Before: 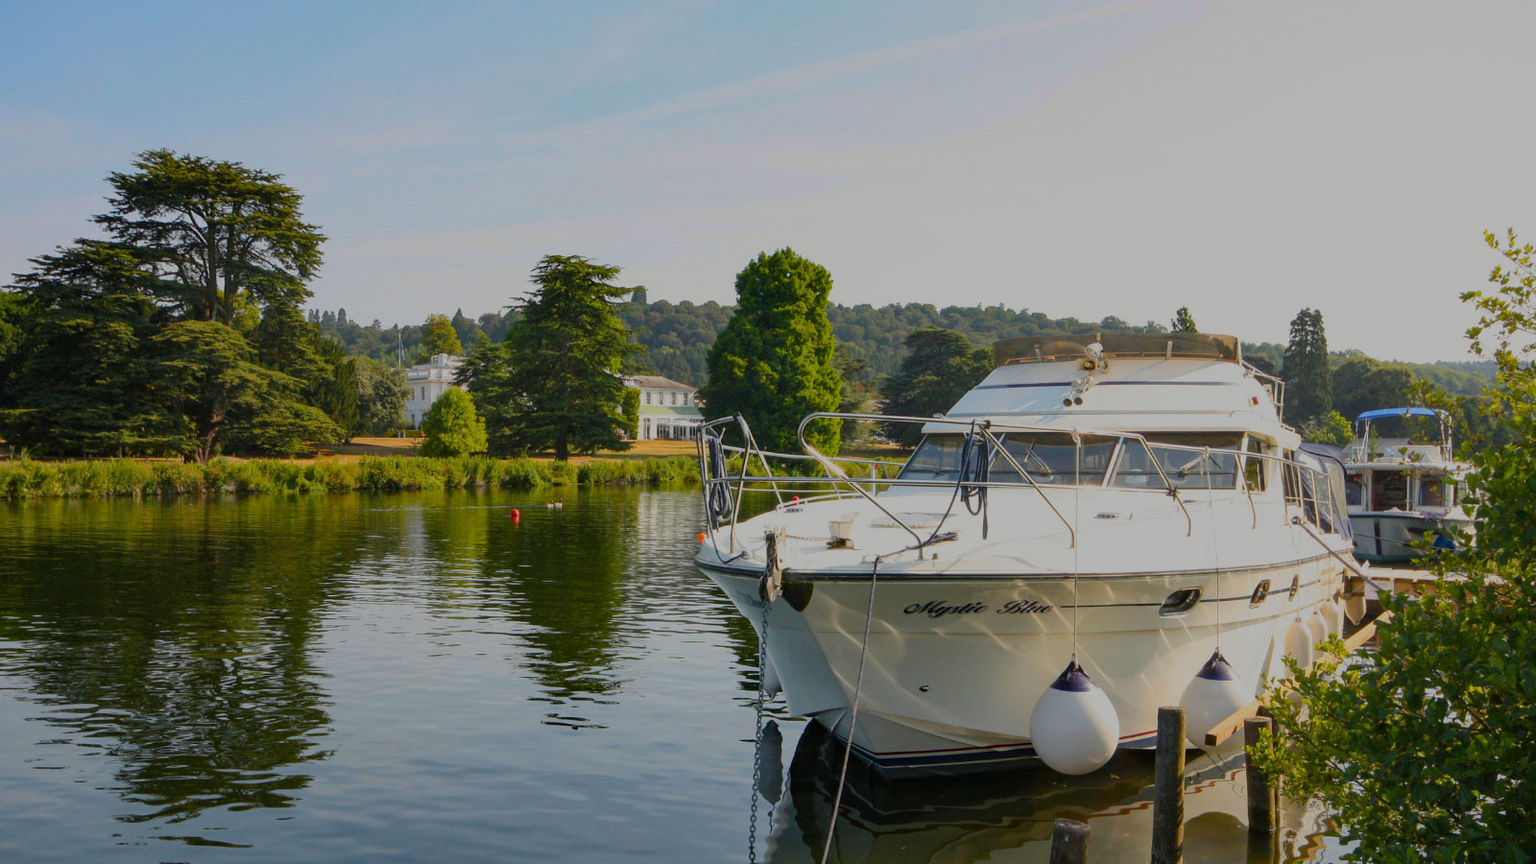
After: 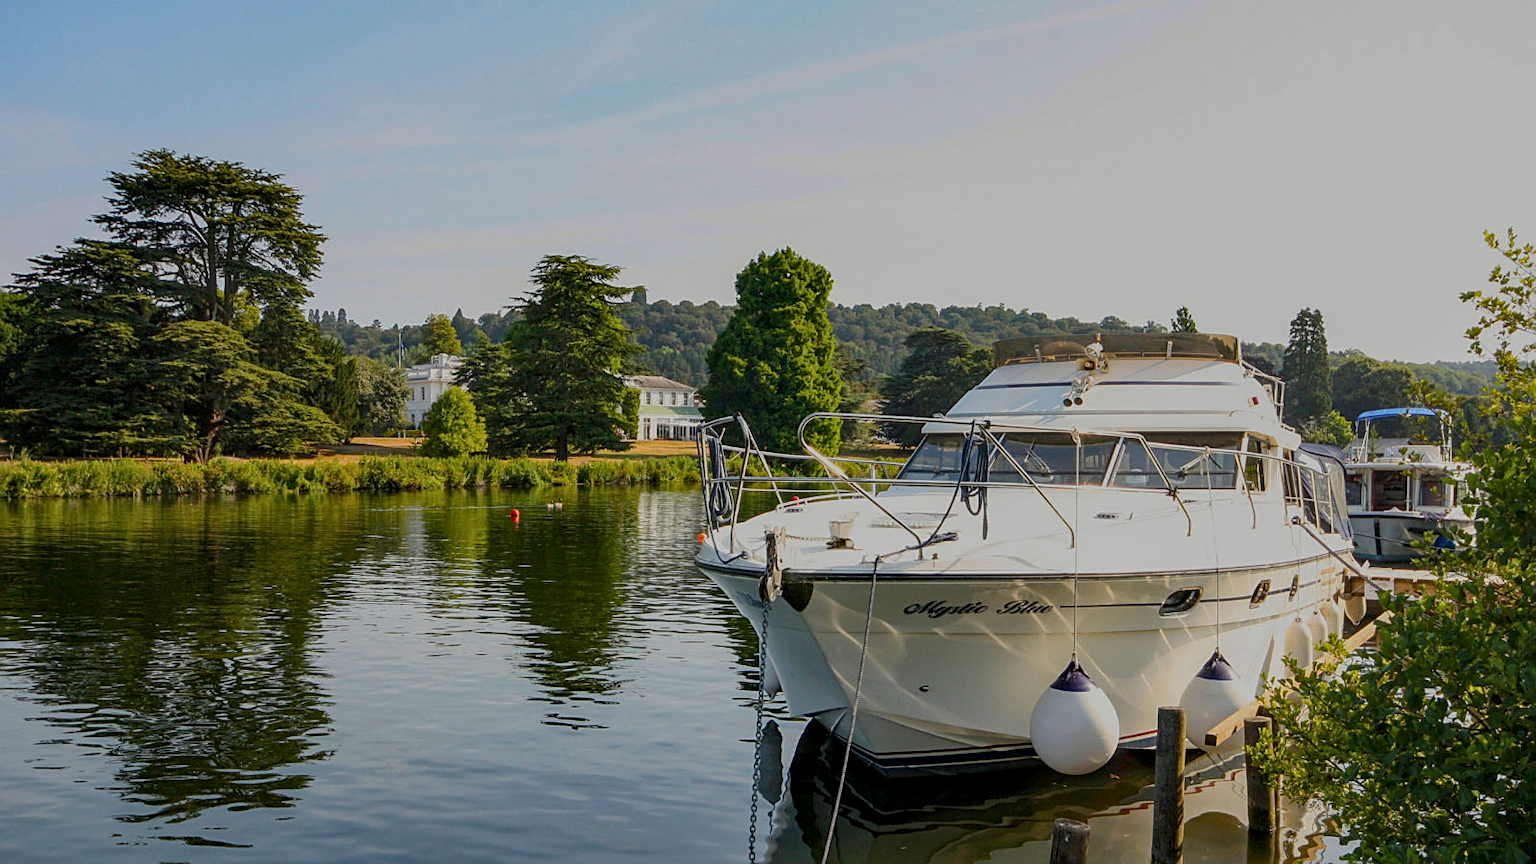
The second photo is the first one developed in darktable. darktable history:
local contrast: detail 130%
sharpen: amount 0.493
